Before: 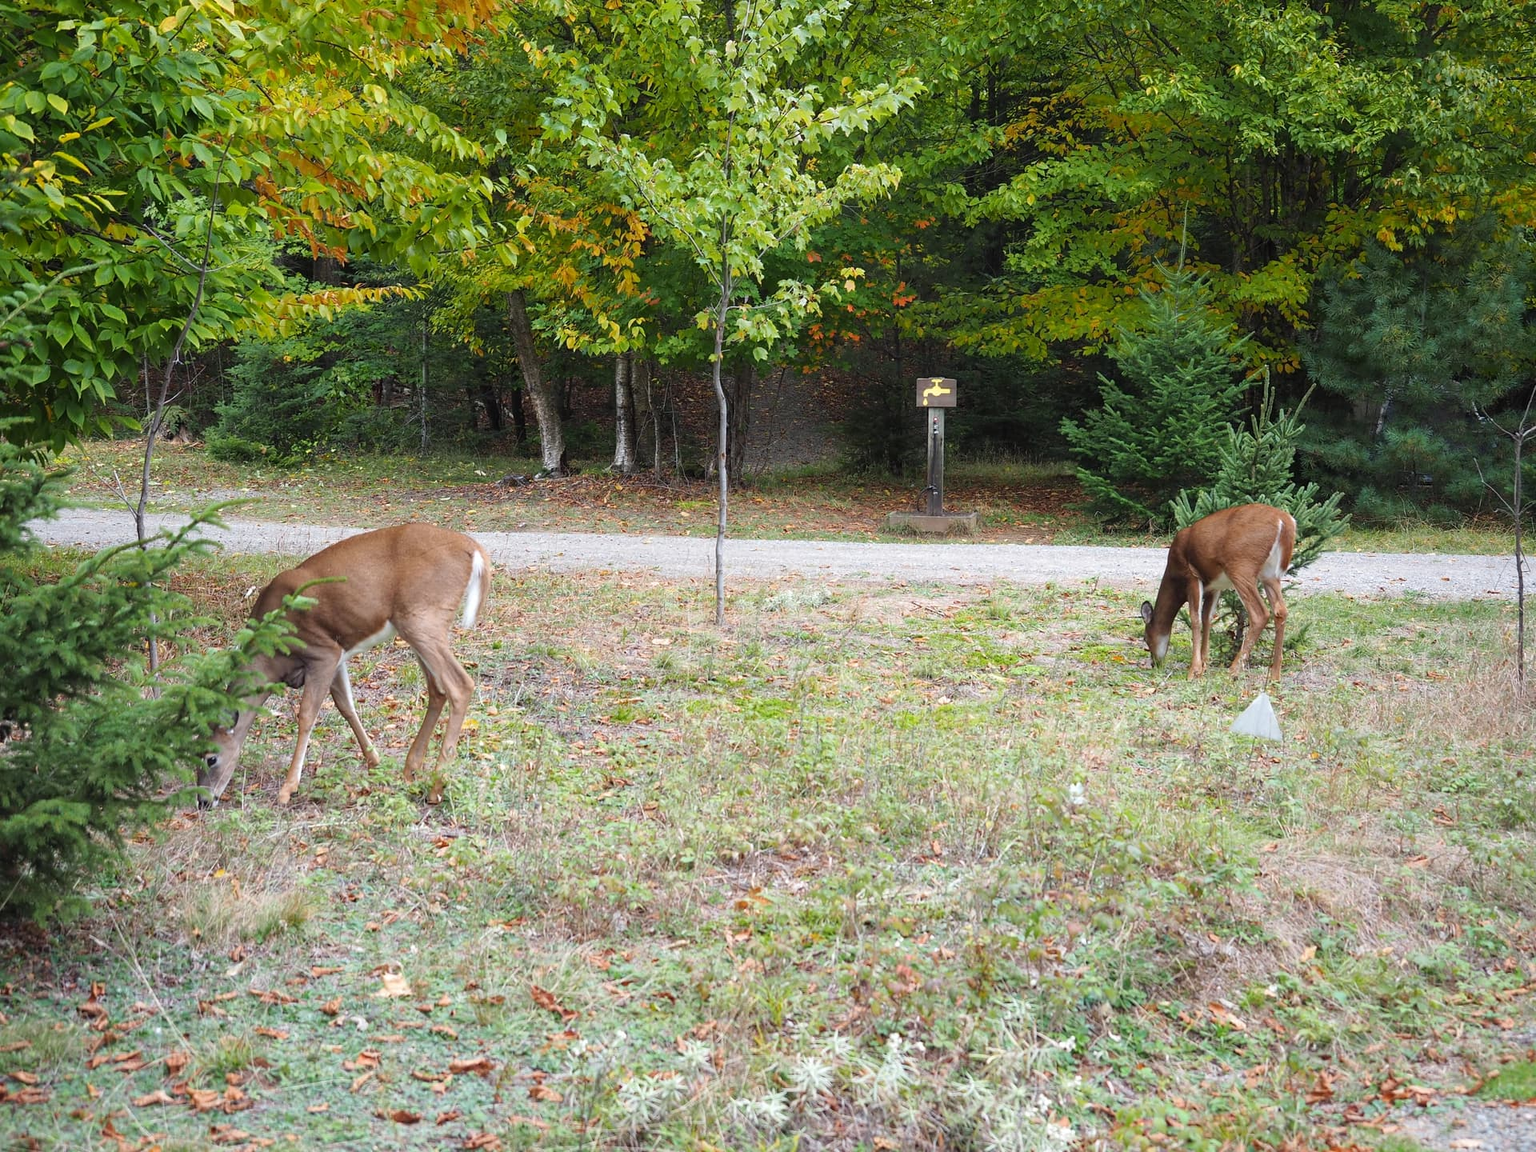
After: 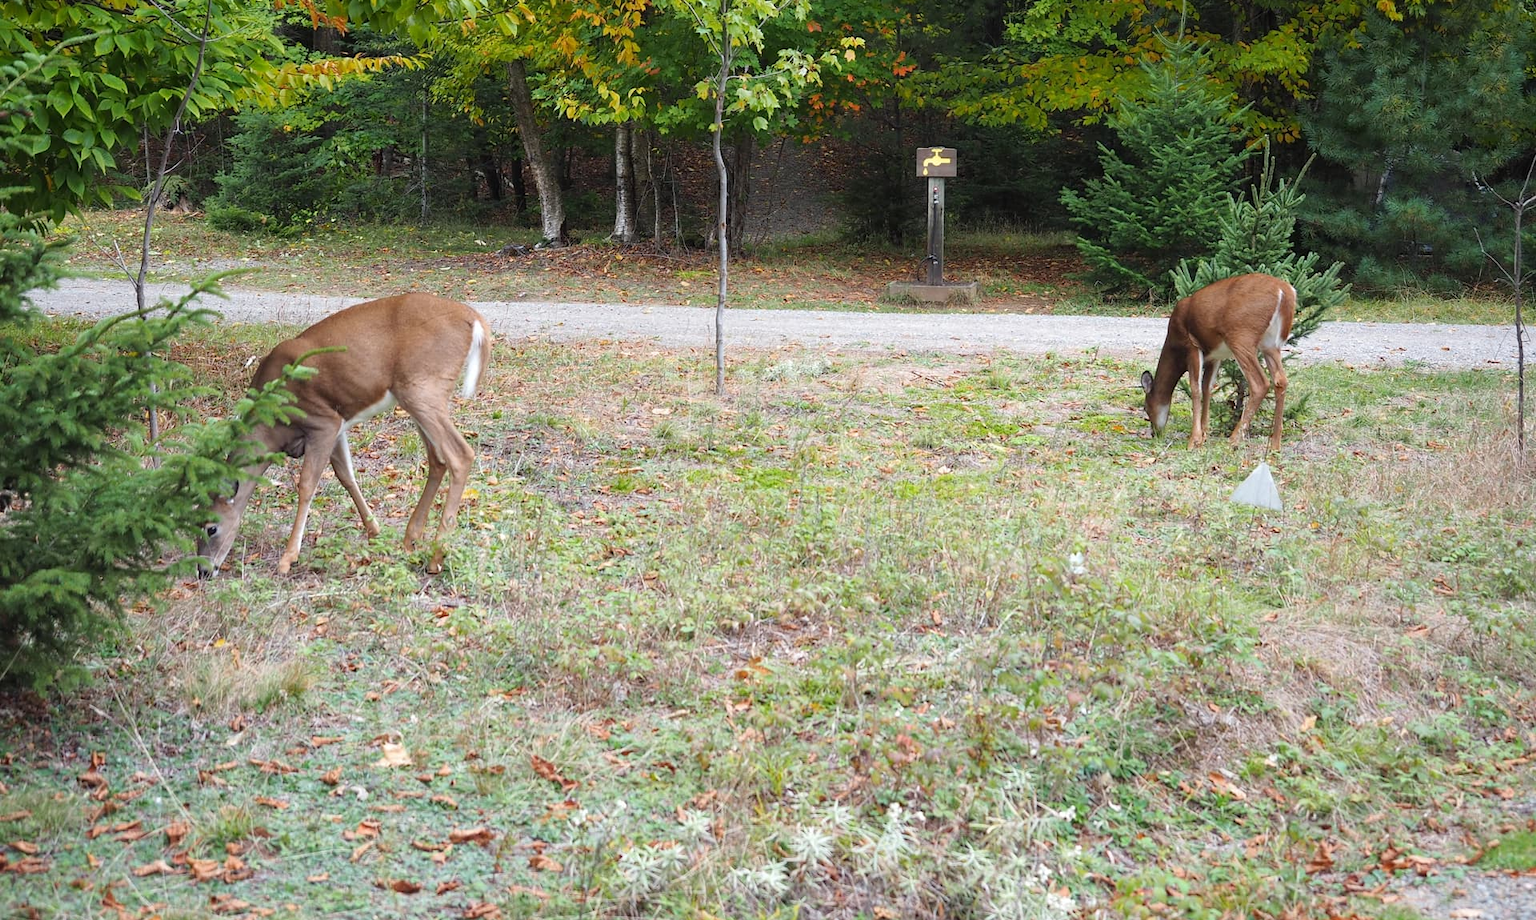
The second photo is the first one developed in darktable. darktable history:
crop and rotate: top 20.045%
